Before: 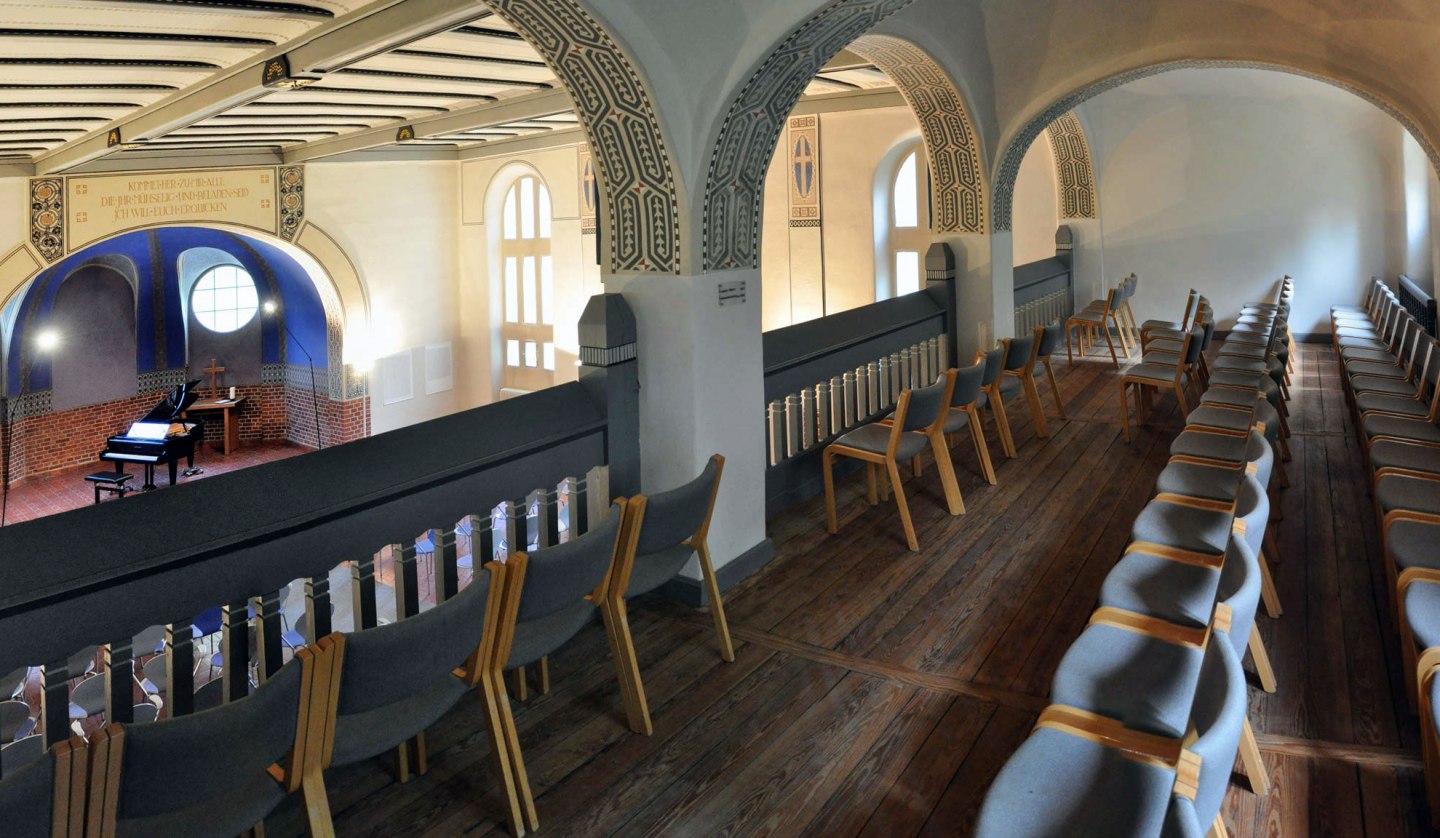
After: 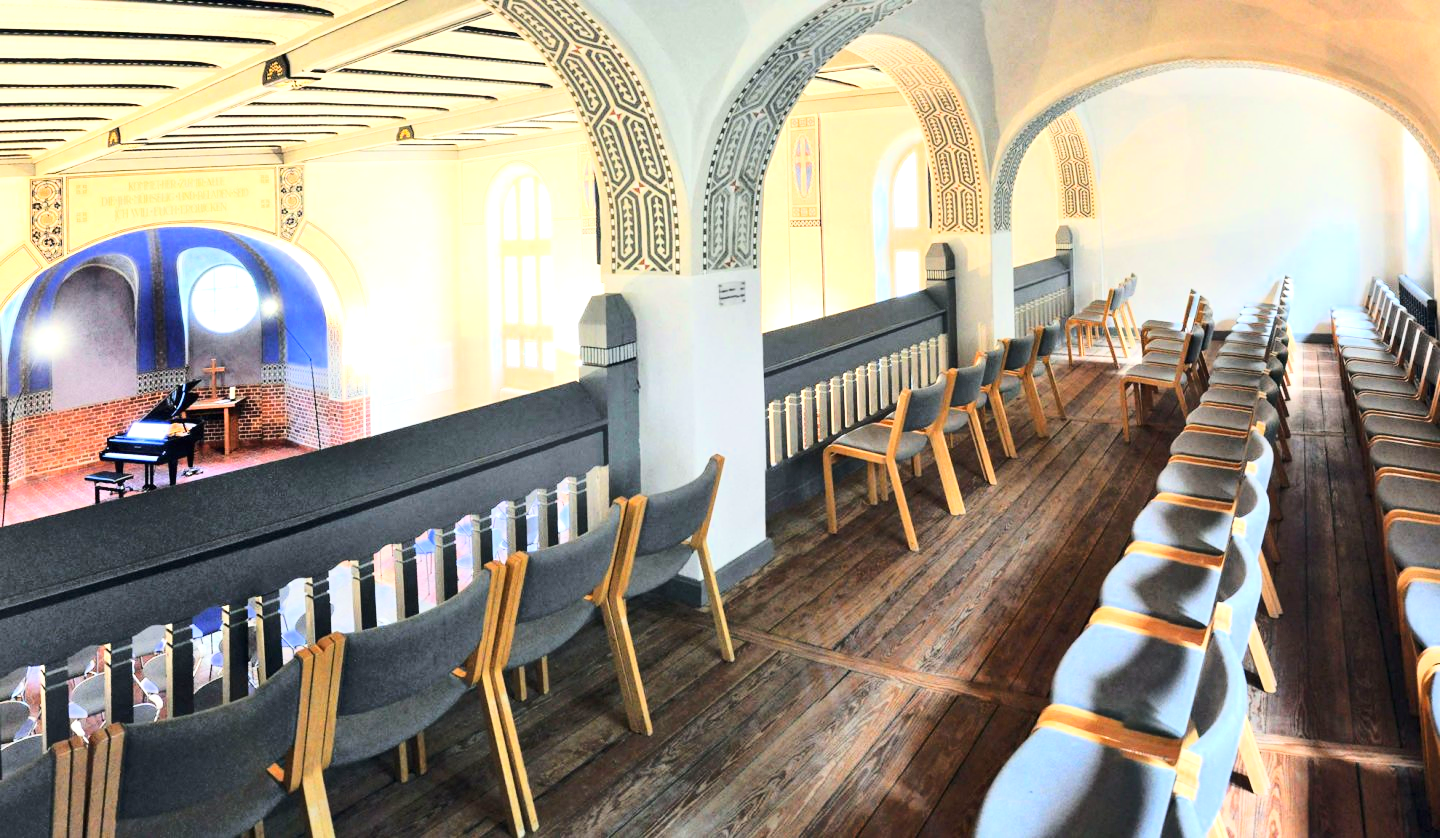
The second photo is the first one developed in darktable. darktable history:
tone curve: curves: ch0 [(0, 0) (0.003, 0.003) (0.011, 0.013) (0.025, 0.029) (0.044, 0.052) (0.069, 0.082) (0.1, 0.118) (0.136, 0.161) (0.177, 0.21) (0.224, 0.27) (0.277, 0.38) (0.335, 0.49) (0.399, 0.594) (0.468, 0.692) (0.543, 0.794) (0.623, 0.857) (0.709, 0.919) (0.801, 0.955) (0.898, 0.978) (1, 1)], preserve colors basic power
exposure: black level correction 0, exposure 0.949 EV, compensate highlight preservation false
